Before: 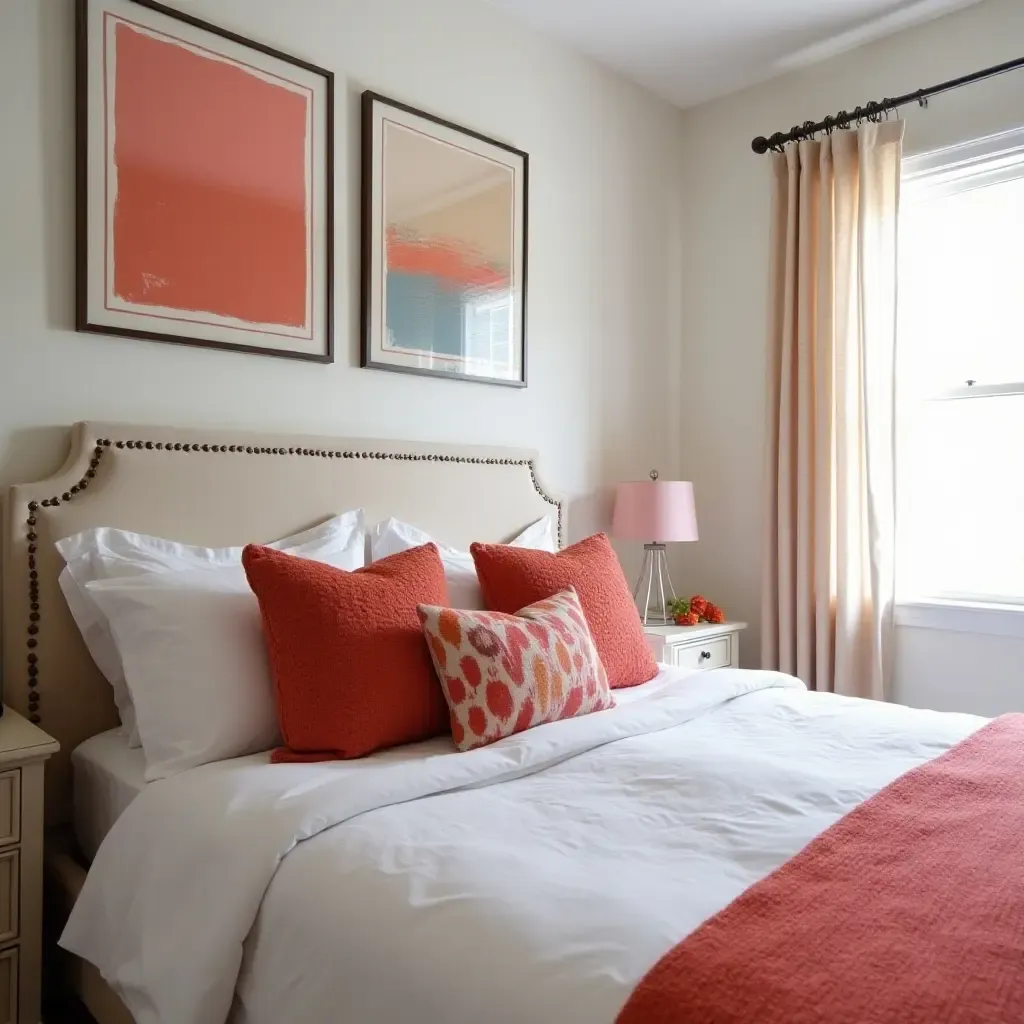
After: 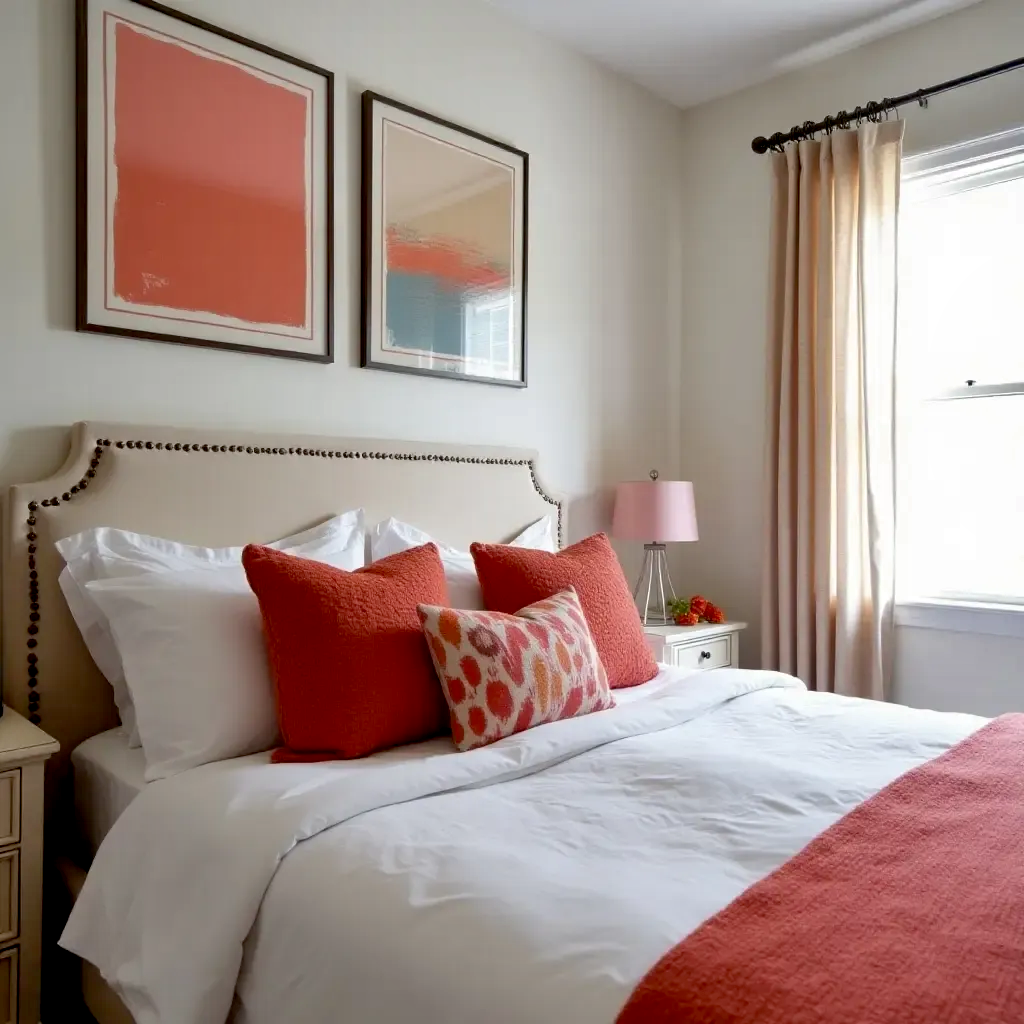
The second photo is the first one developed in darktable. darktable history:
shadows and highlights: low approximation 0.01, soften with gaussian
exposure: black level correction 0.01, exposure 0.009 EV, compensate highlight preservation false
